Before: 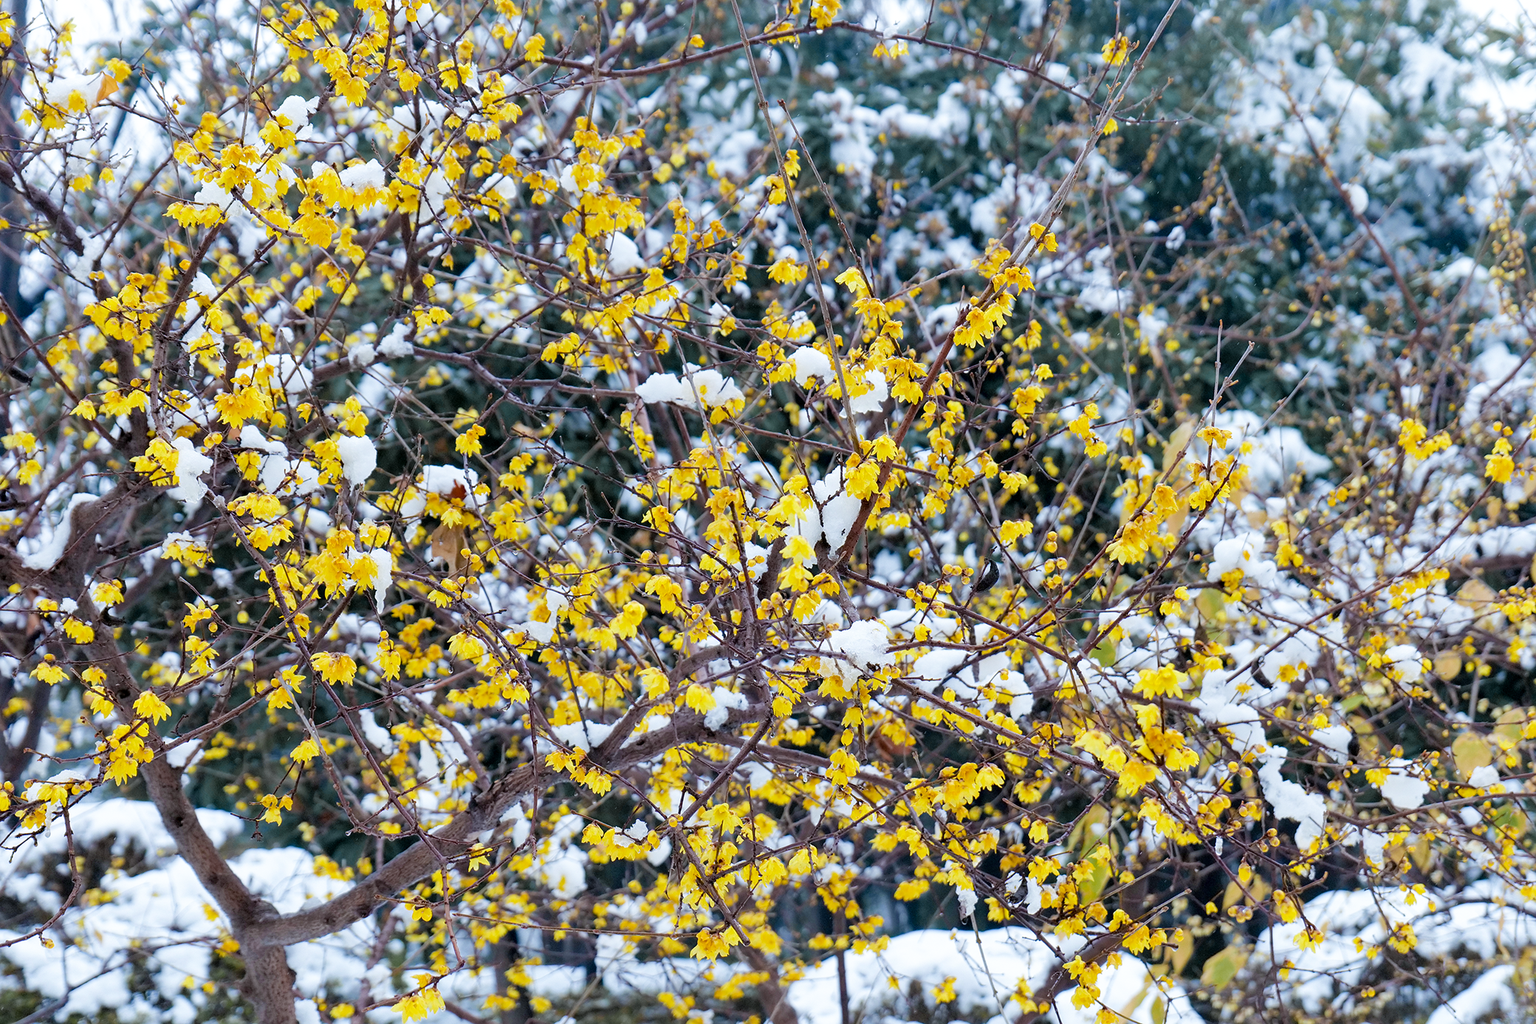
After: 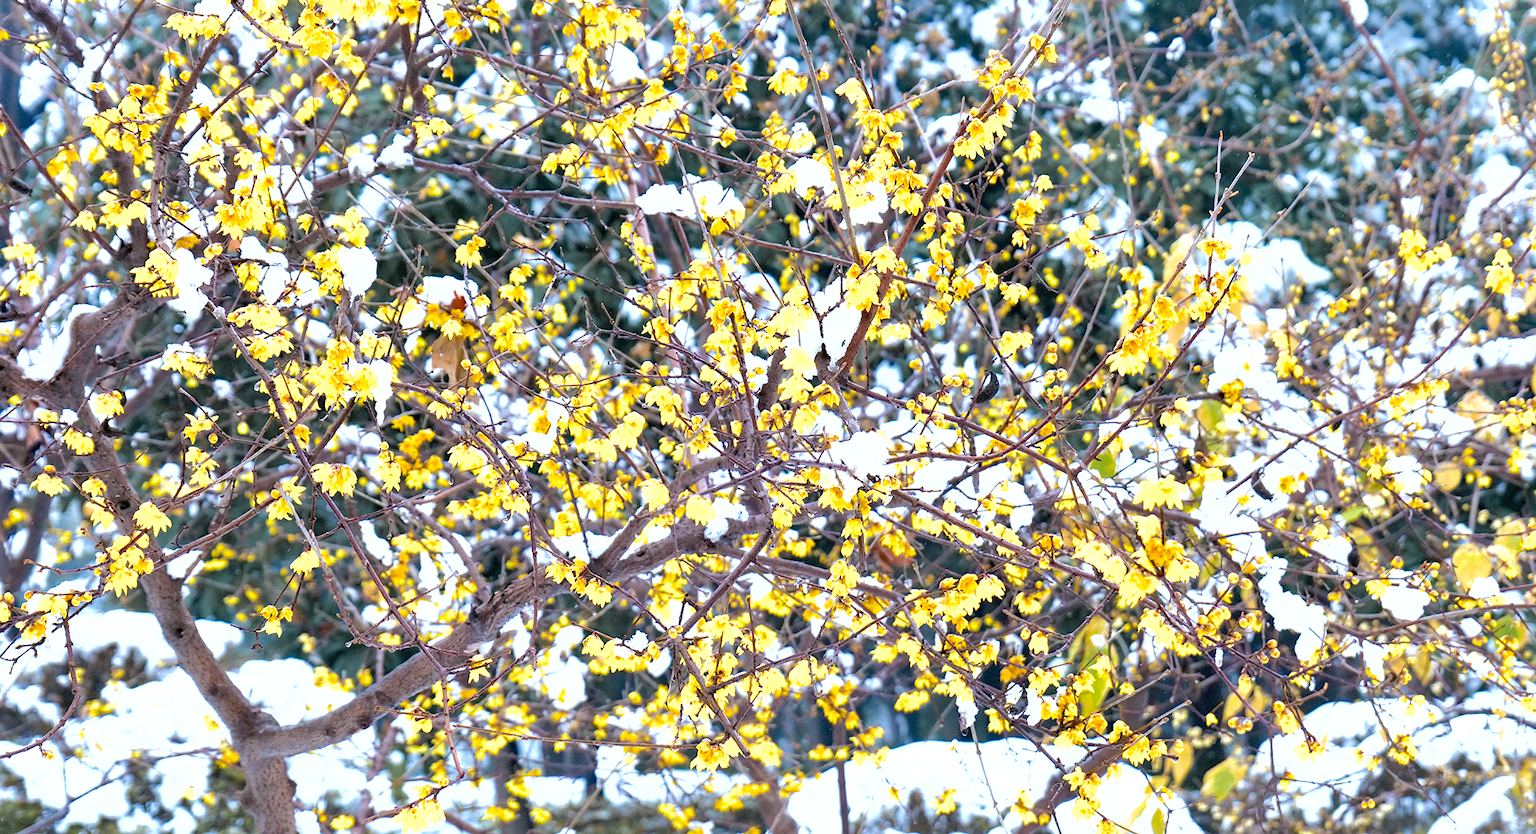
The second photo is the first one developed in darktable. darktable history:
crop and rotate: top 18.507%
exposure: black level correction -0.001, exposure 0.9 EV, compensate exposure bias true, compensate highlight preservation false
shadows and highlights: on, module defaults
